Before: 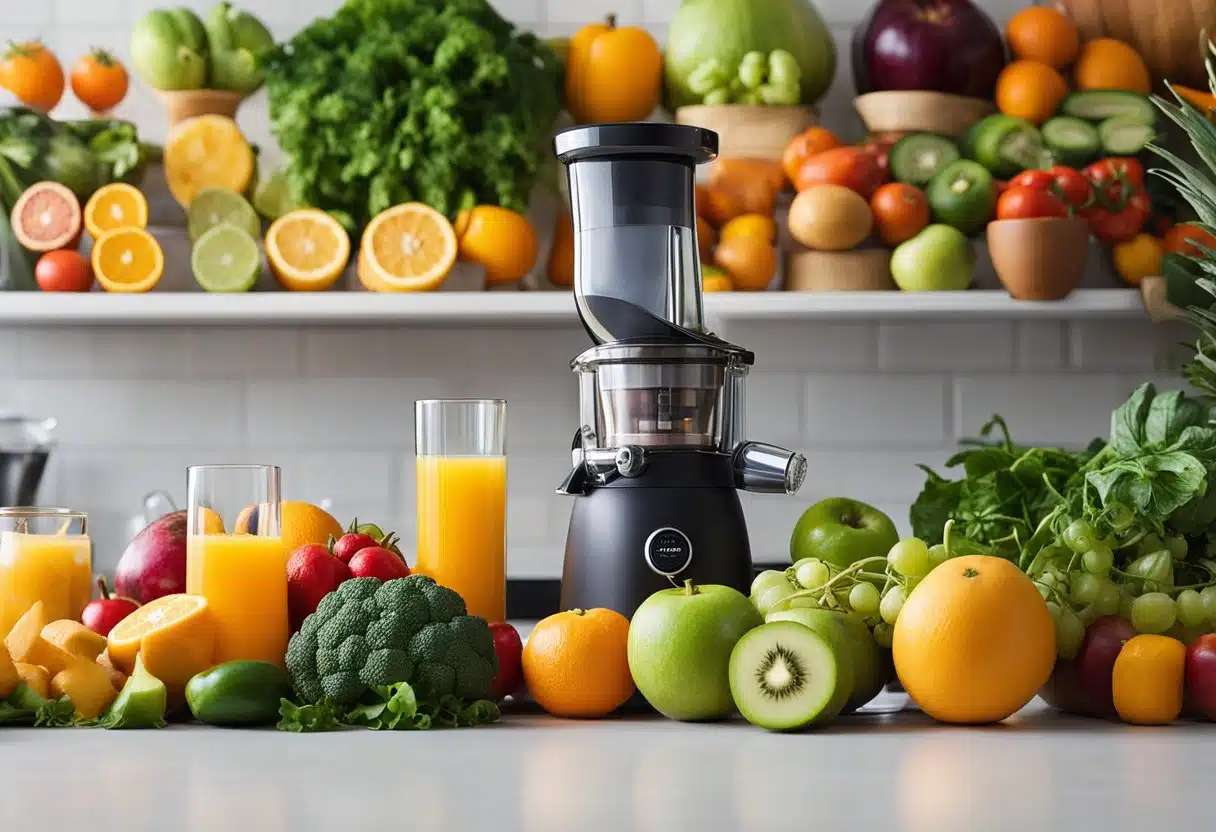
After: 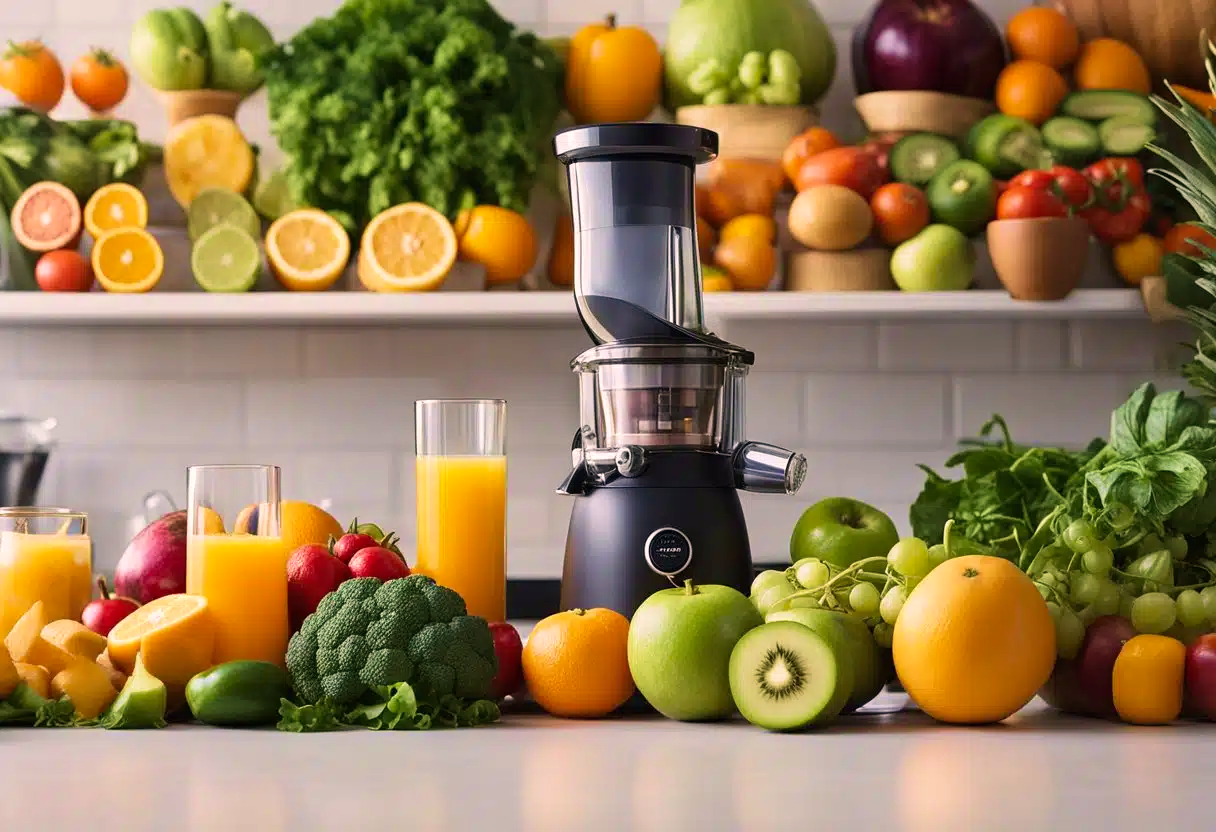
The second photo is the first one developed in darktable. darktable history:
color correction: highlights a* 5.81, highlights b* 4.87
velvia: strength 44.54%
